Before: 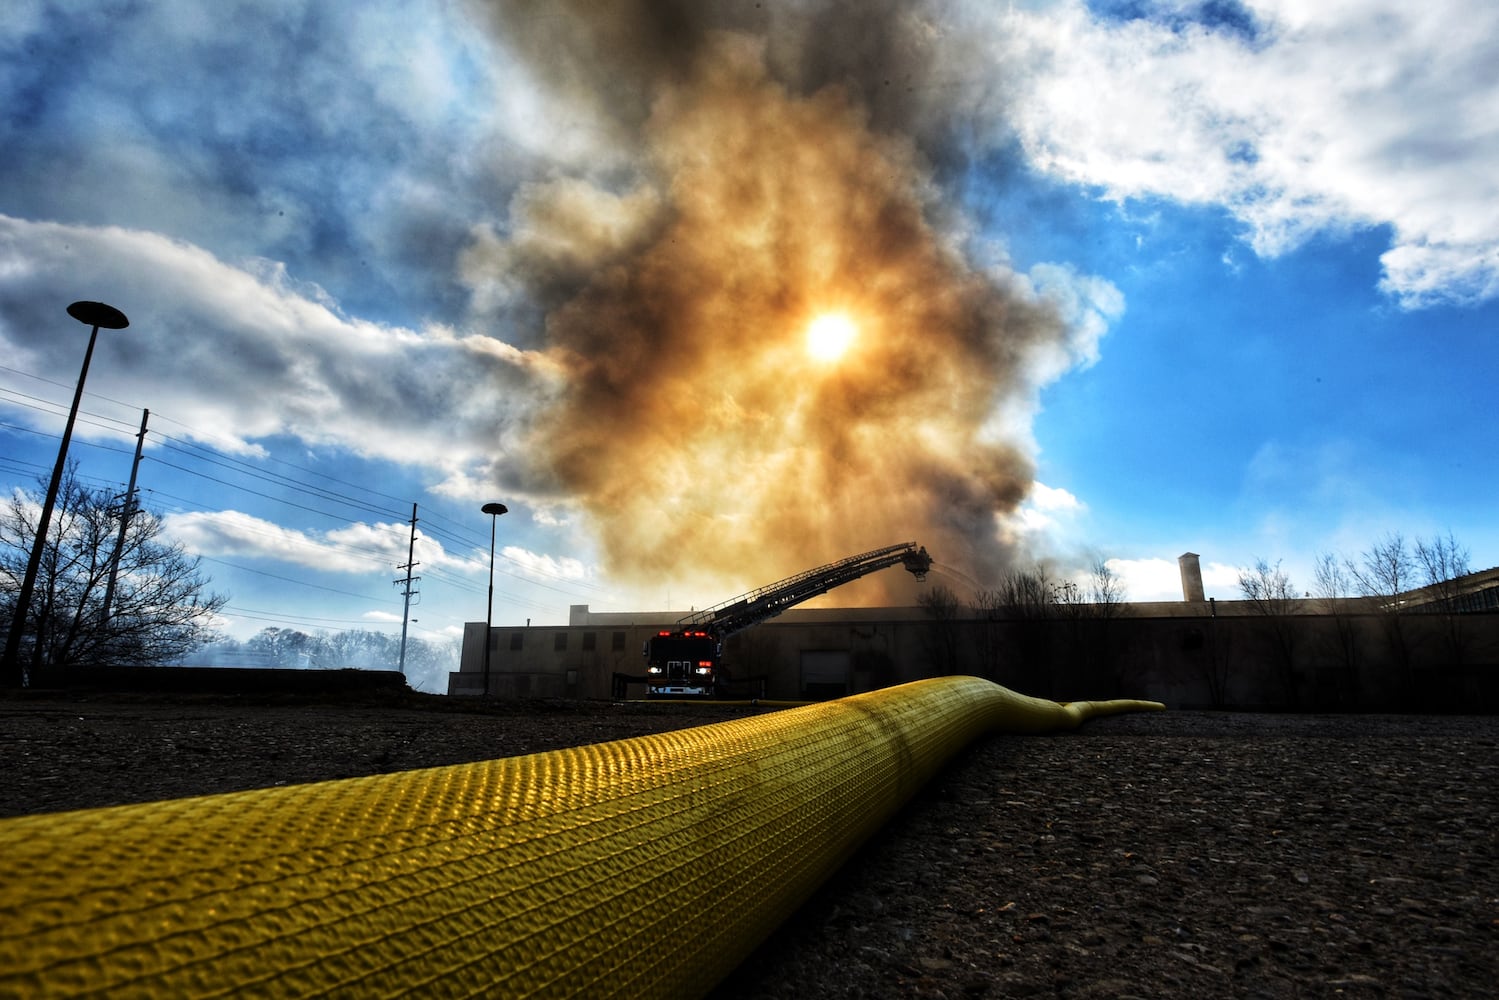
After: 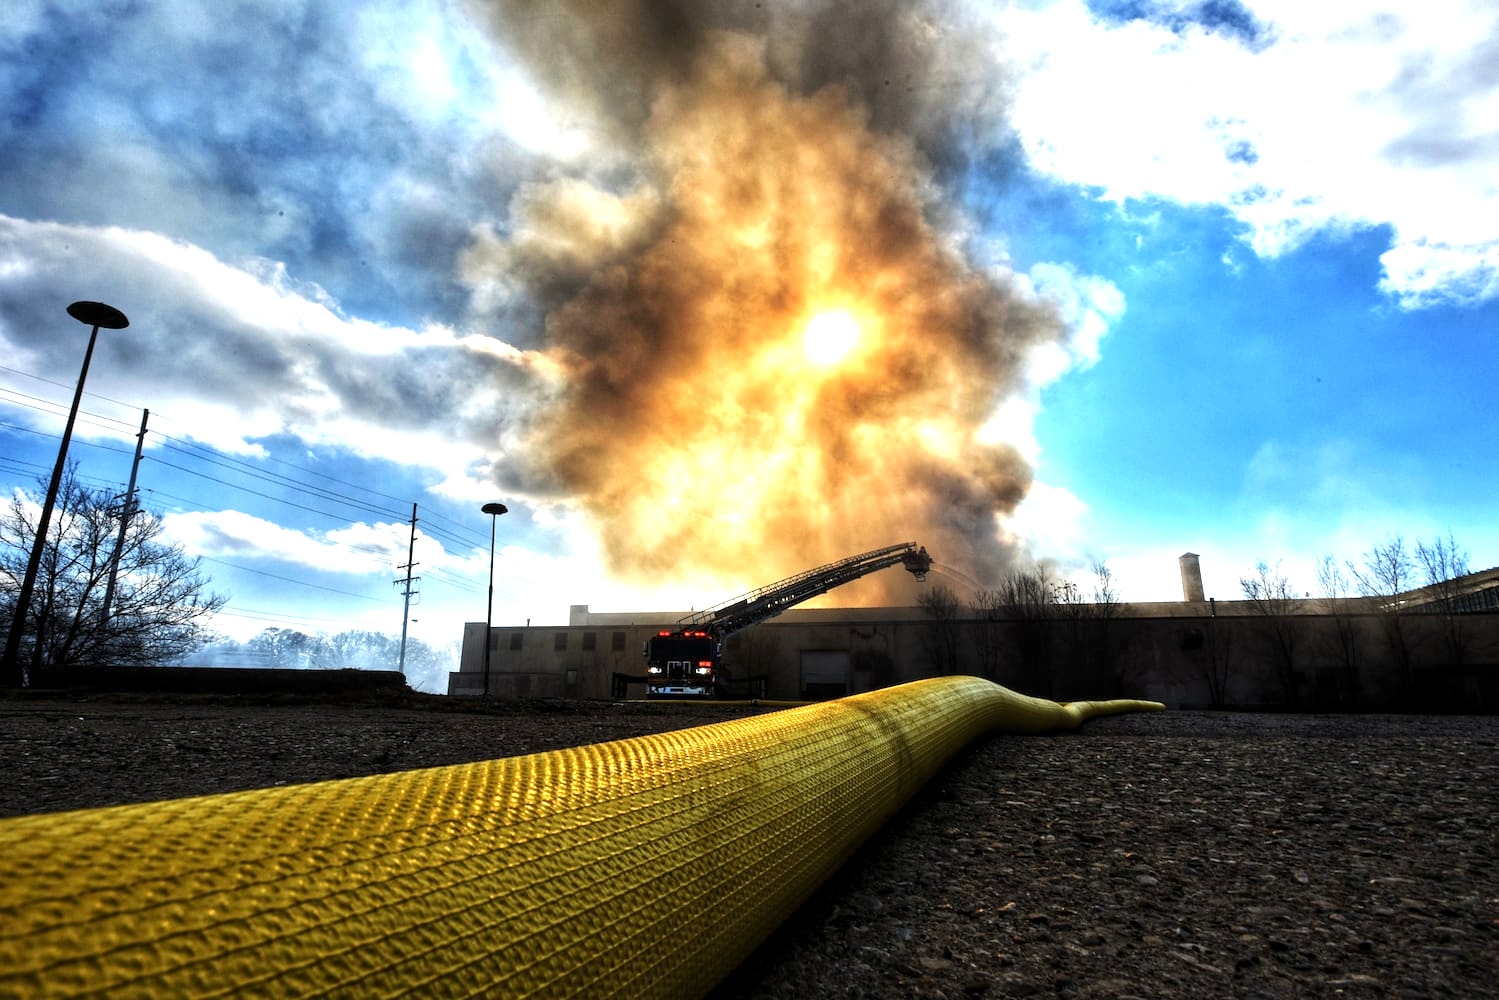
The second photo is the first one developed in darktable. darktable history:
exposure: black level correction 0, exposure 0.691 EV, compensate exposure bias true, compensate highlight preservation false
local contrast: highlights 103%, shadows 97%, detail 119%, midtone range 0.2
